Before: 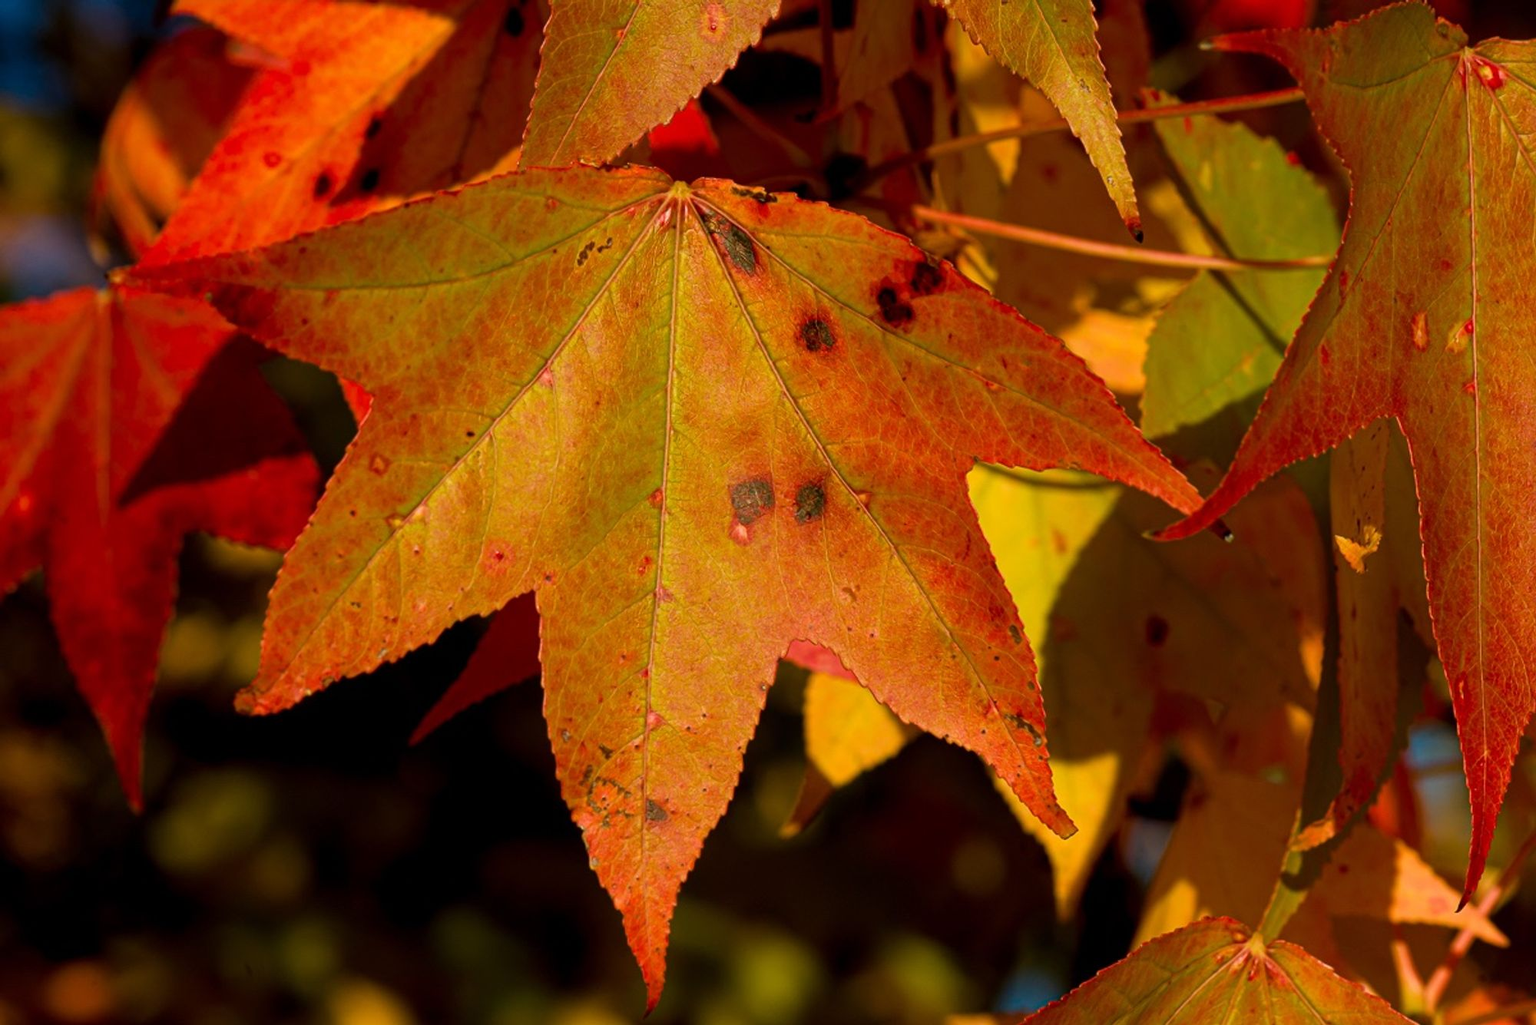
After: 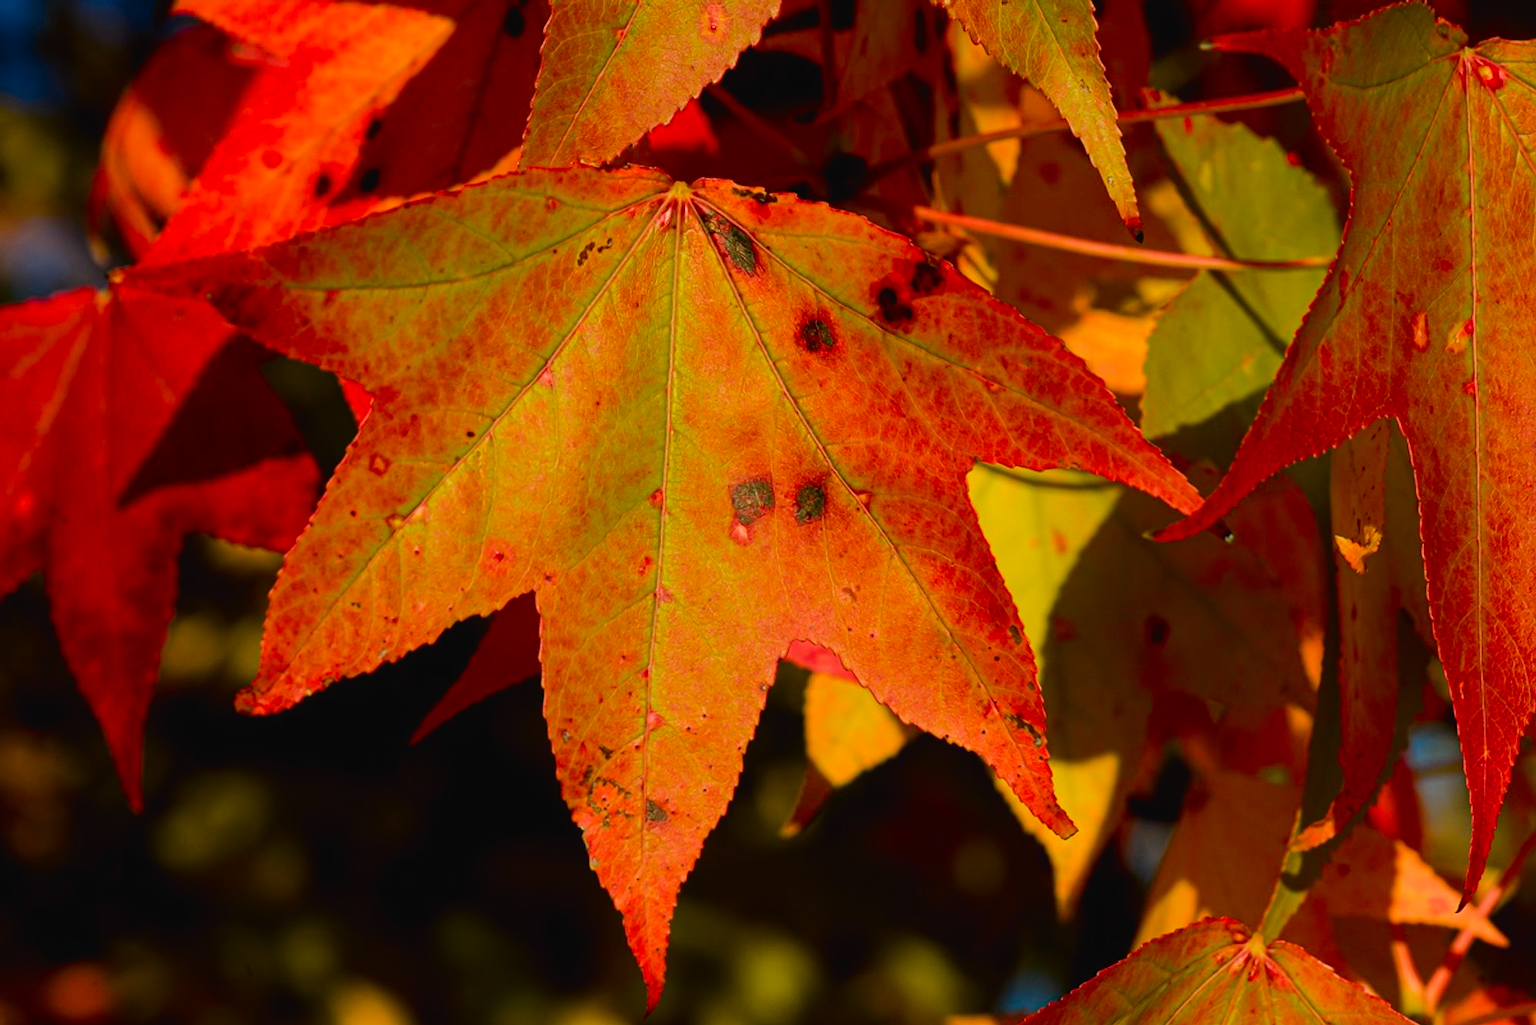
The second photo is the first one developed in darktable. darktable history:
tone curve: curves: ch0 [(0, 0.021) (0.049, 0.044) (0.157, 0.131) (0.365, 0.359) (0.499, 0.517) (0.675, 0.667) (0.856, 0.83) (1, 0.969)]; ch1 [(0, 0) (0.302, 0.309) (0.433, 0.443) (0.472, 0.47) (0.502, 0.503) (0.527, 0.516) (0.564, 0.557) (0.614, 0.645) (0.677, 0.722) (0.859, 0.889) (1, 1)]; ch2 [(0, 0) (0.33, 0.301) (0.447, 0.44) (0.487, 0.496) (0.502, 0.501) (0.535, 0.537) (0.565, 0.558) (0.608, 0.624) (1, 1)], color space Lab, independent channels, preserve colors none
